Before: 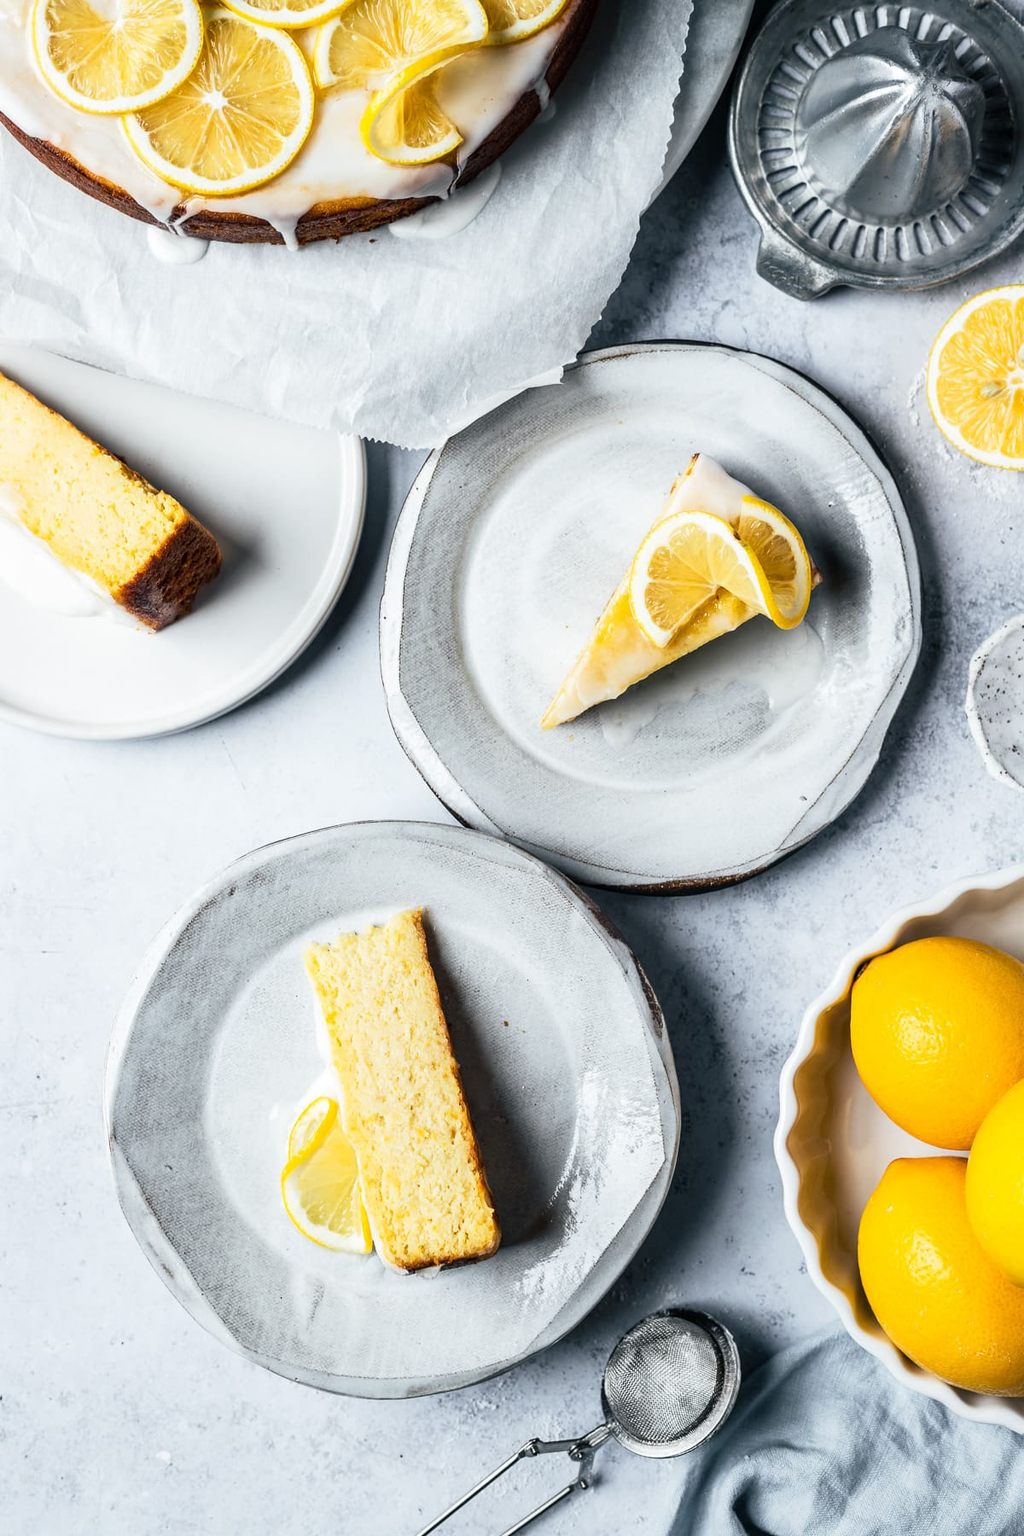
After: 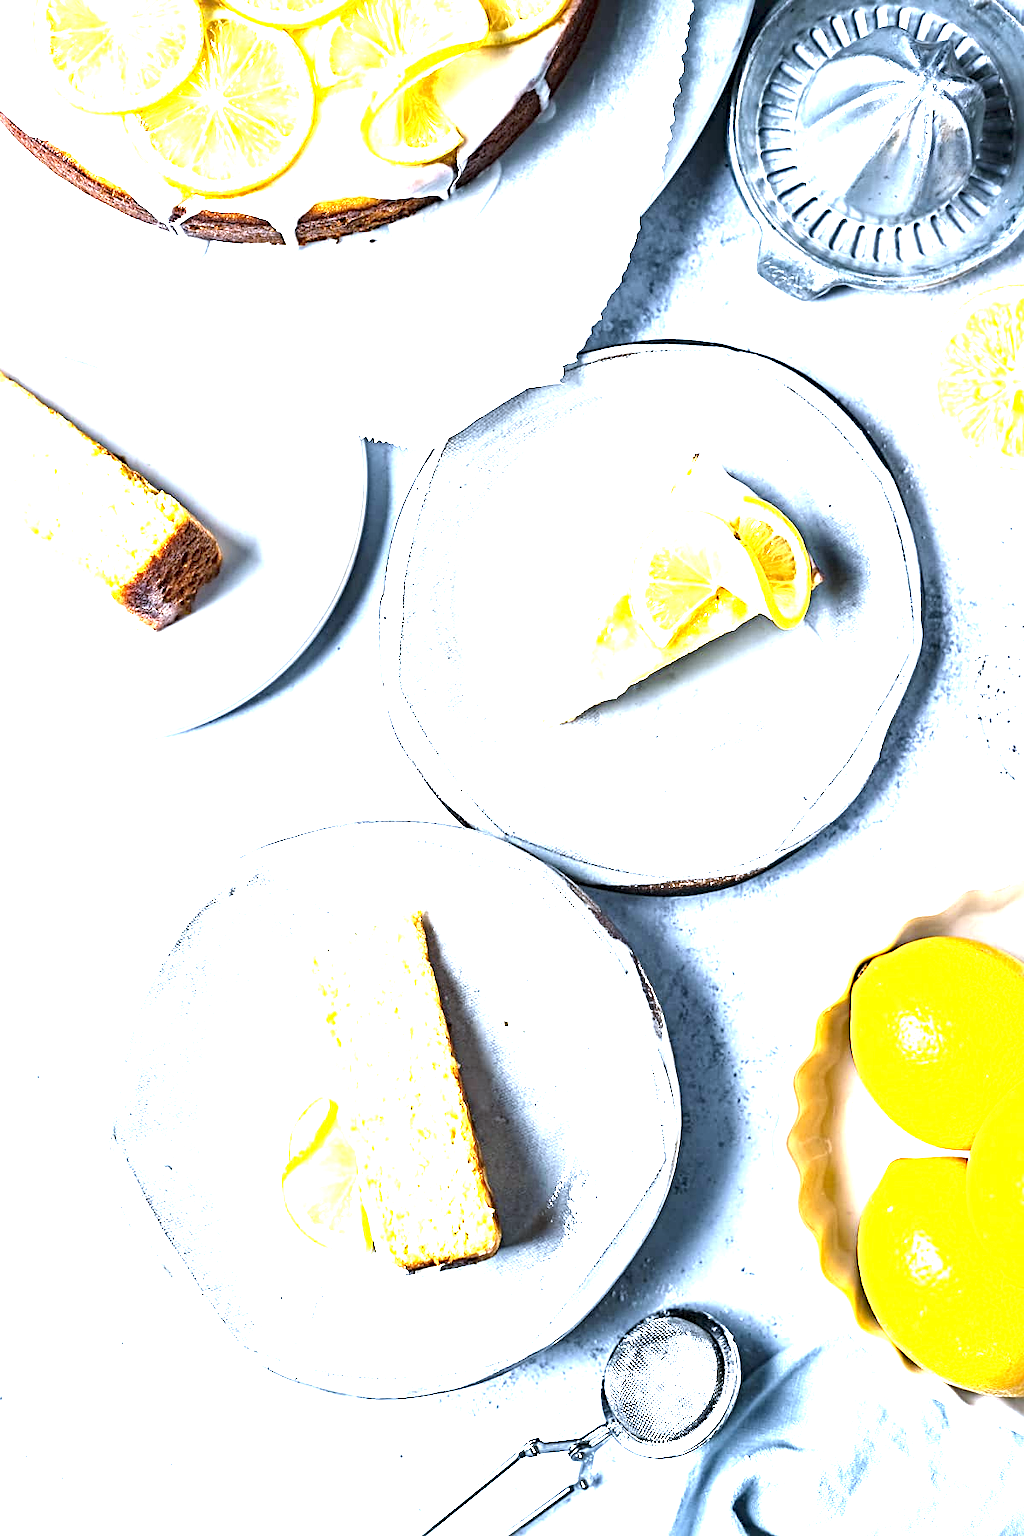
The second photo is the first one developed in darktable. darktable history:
exposure: exposure 2.25 EV, compensate highlight preservation false
sharpen: radius 4
tone equalizer: on, module defaults
white balance: red 0.926, green 1.003, blue 1.133
